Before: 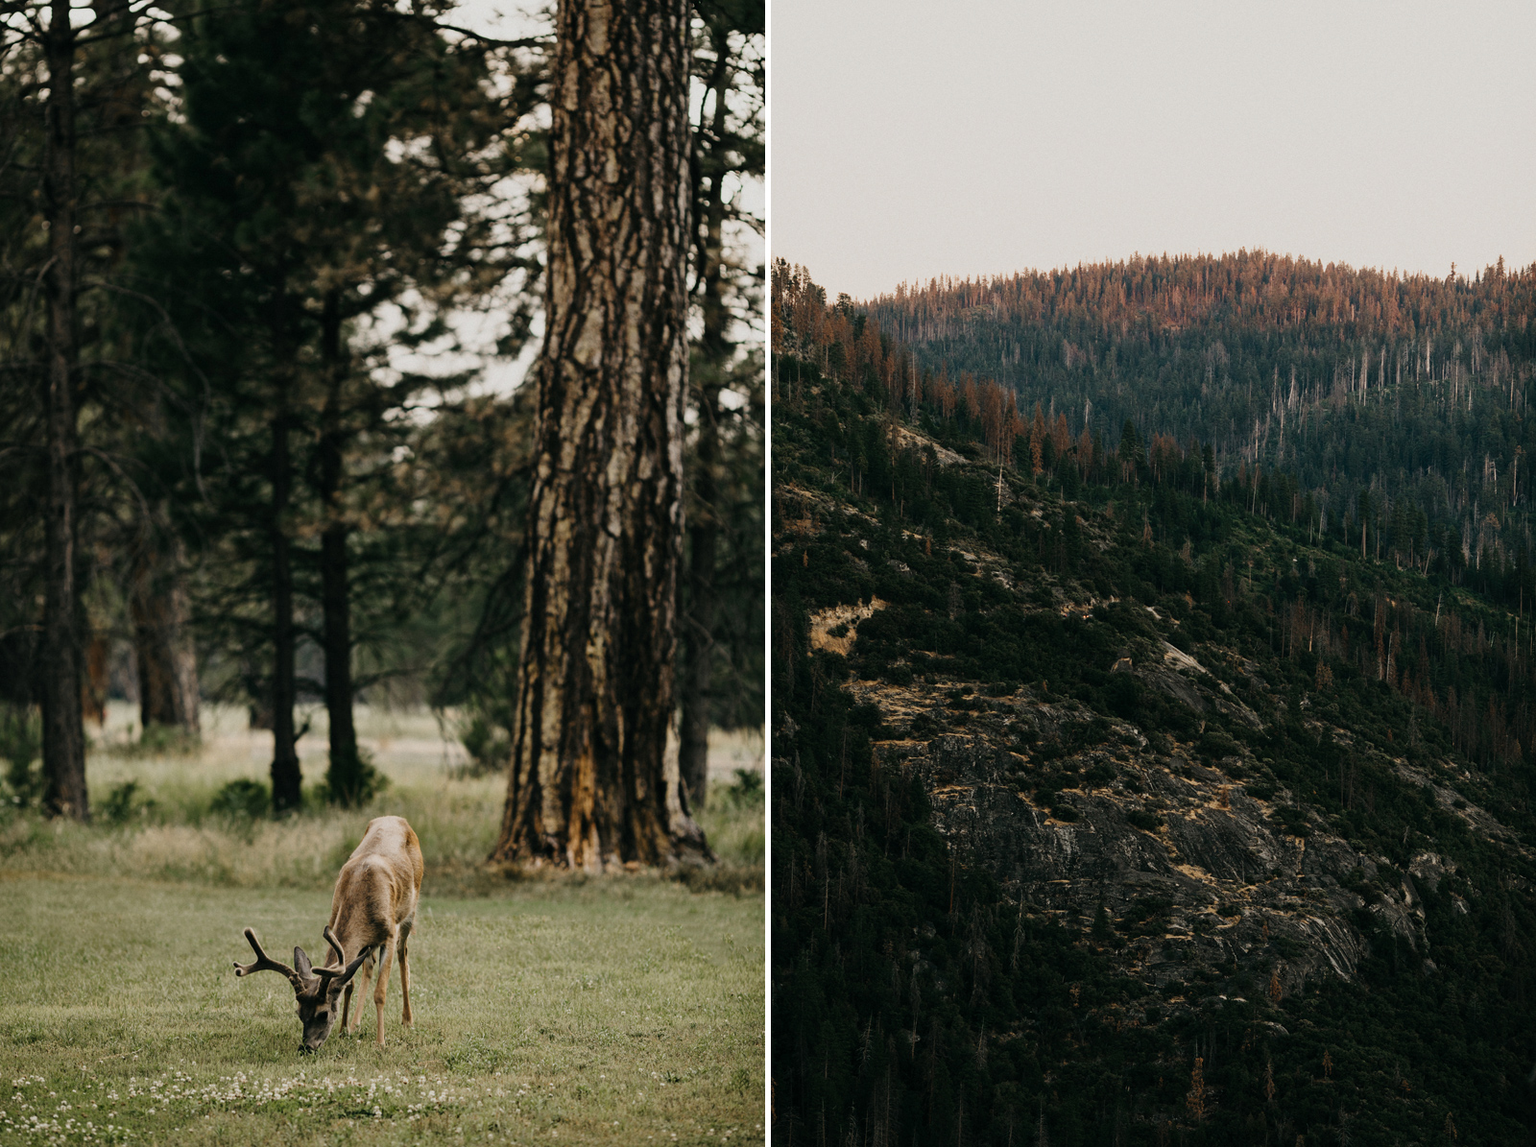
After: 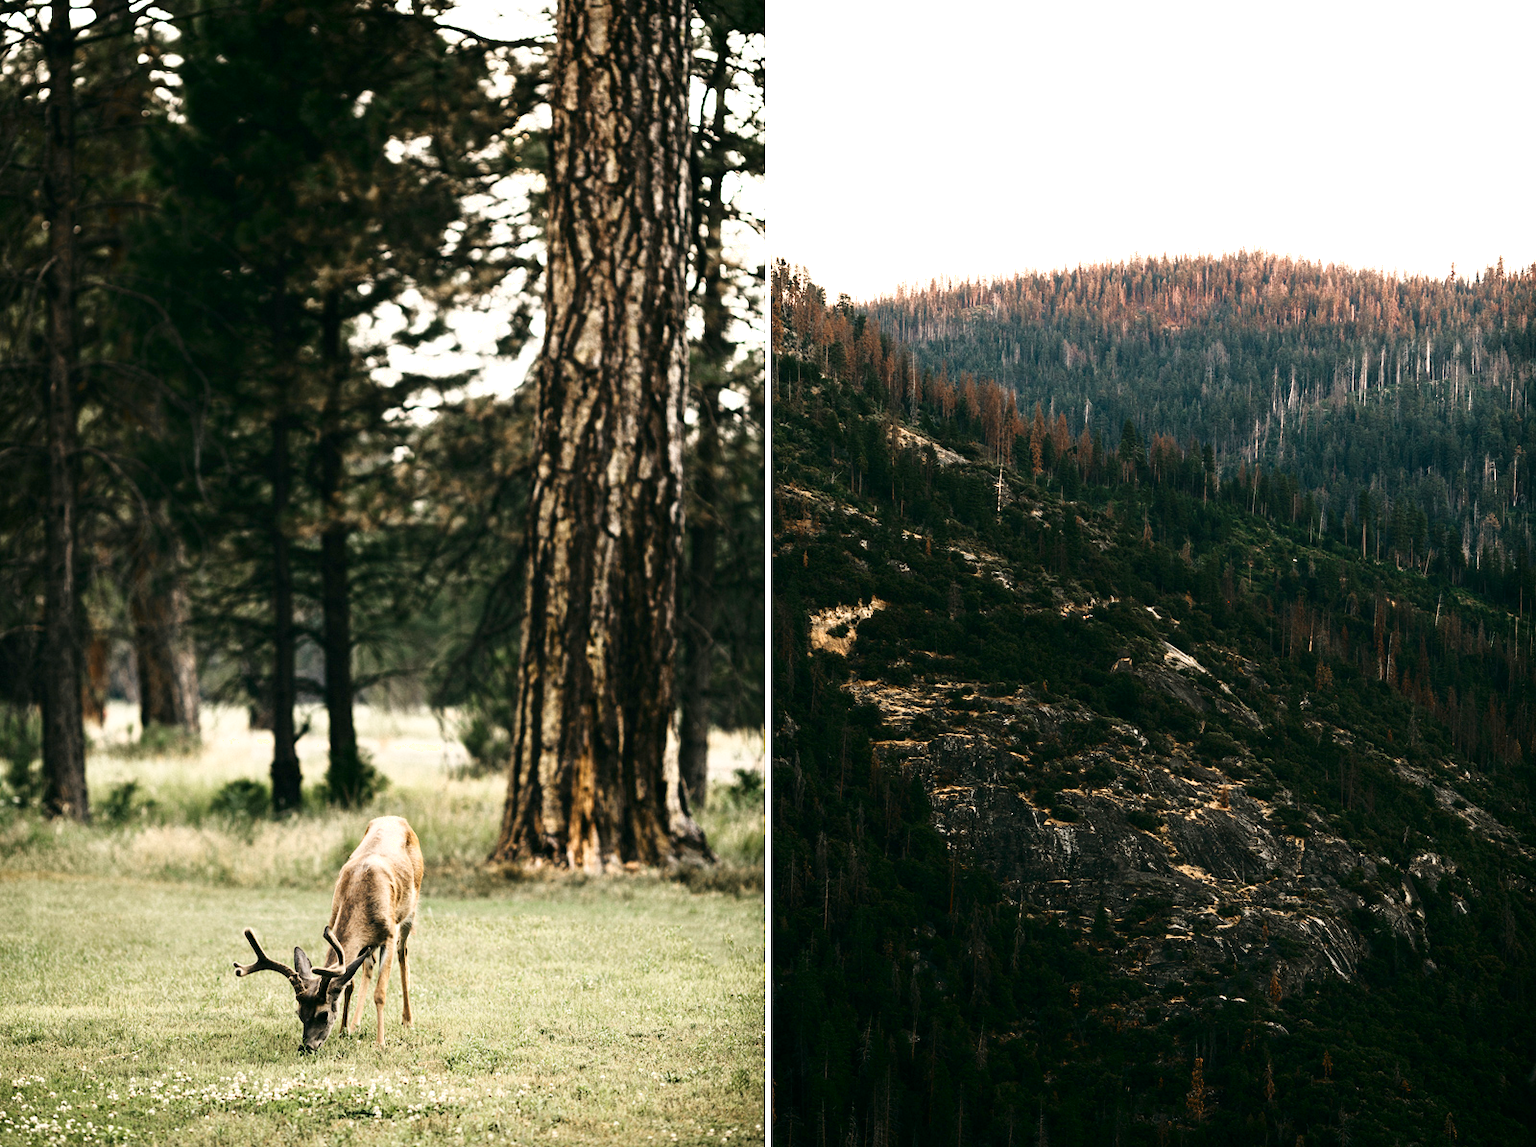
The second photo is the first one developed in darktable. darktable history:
shadows and highlights: shadows -61.59, white point adjustment -5.3, highlights 59.86, highlights color adjustment 40.3%
exposure: black level correction 0, exposure 1.103 EV
